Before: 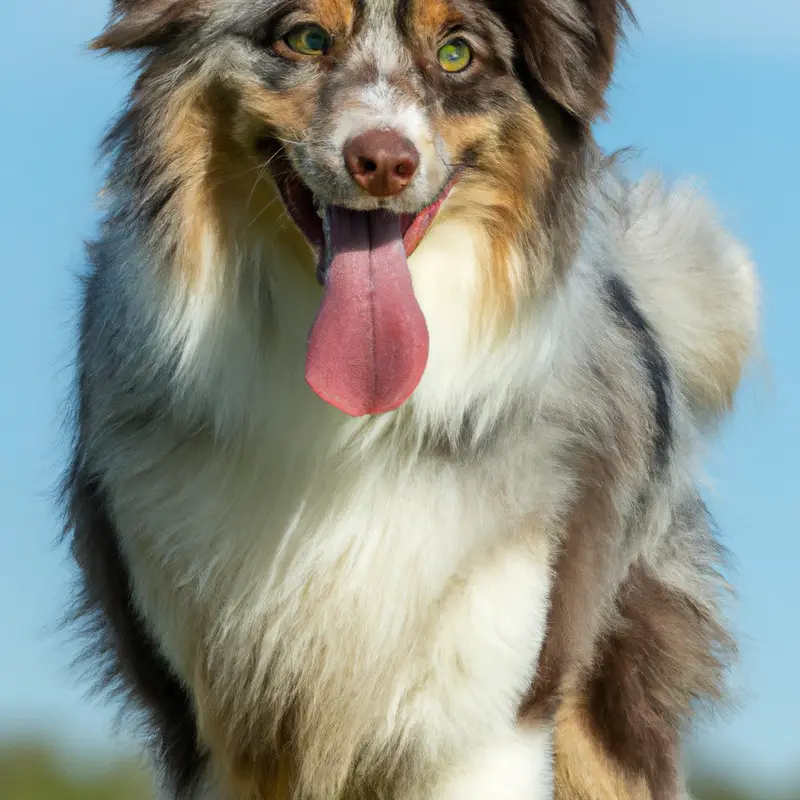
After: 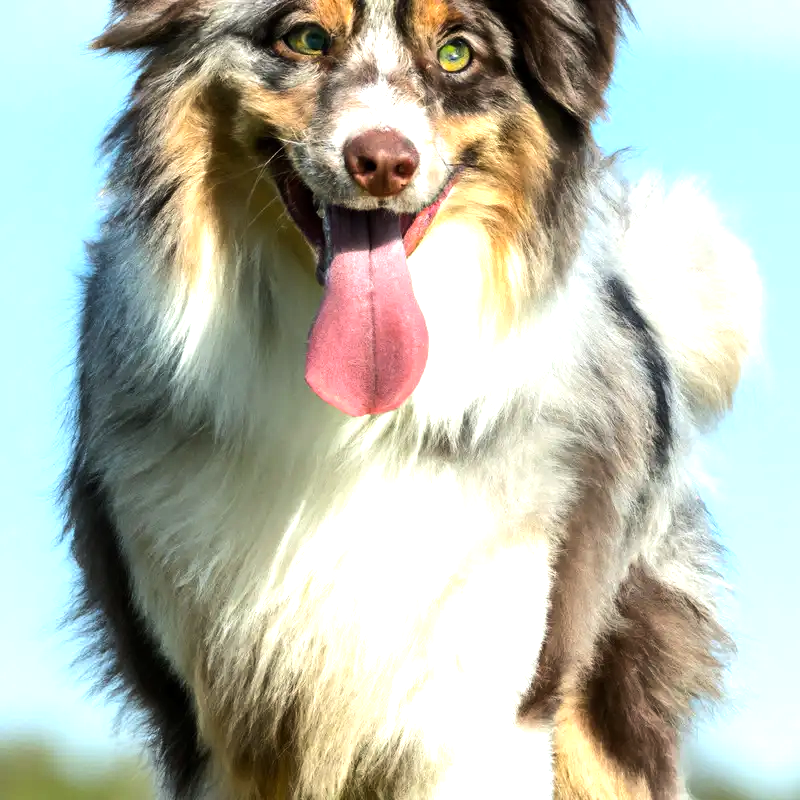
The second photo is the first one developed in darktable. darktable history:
tone equalizer: -8 EV -0.75 EV, -7 EV -0.7 EV, -6 EV -0.6 EV, -5 EV -0.4 EV, -3 EV 0.4 EV, -2 EV 0.6 EV, -1 EV 0.7 EV, +0 EV 0.75 EV, edges refinement/feathering 500, mask exposure compensation -1.57 EV, preserve details no
exposure: black level correction 0.001, exposure 0.5 EV, compensate exposure bias true, compensate highlight preservation false
